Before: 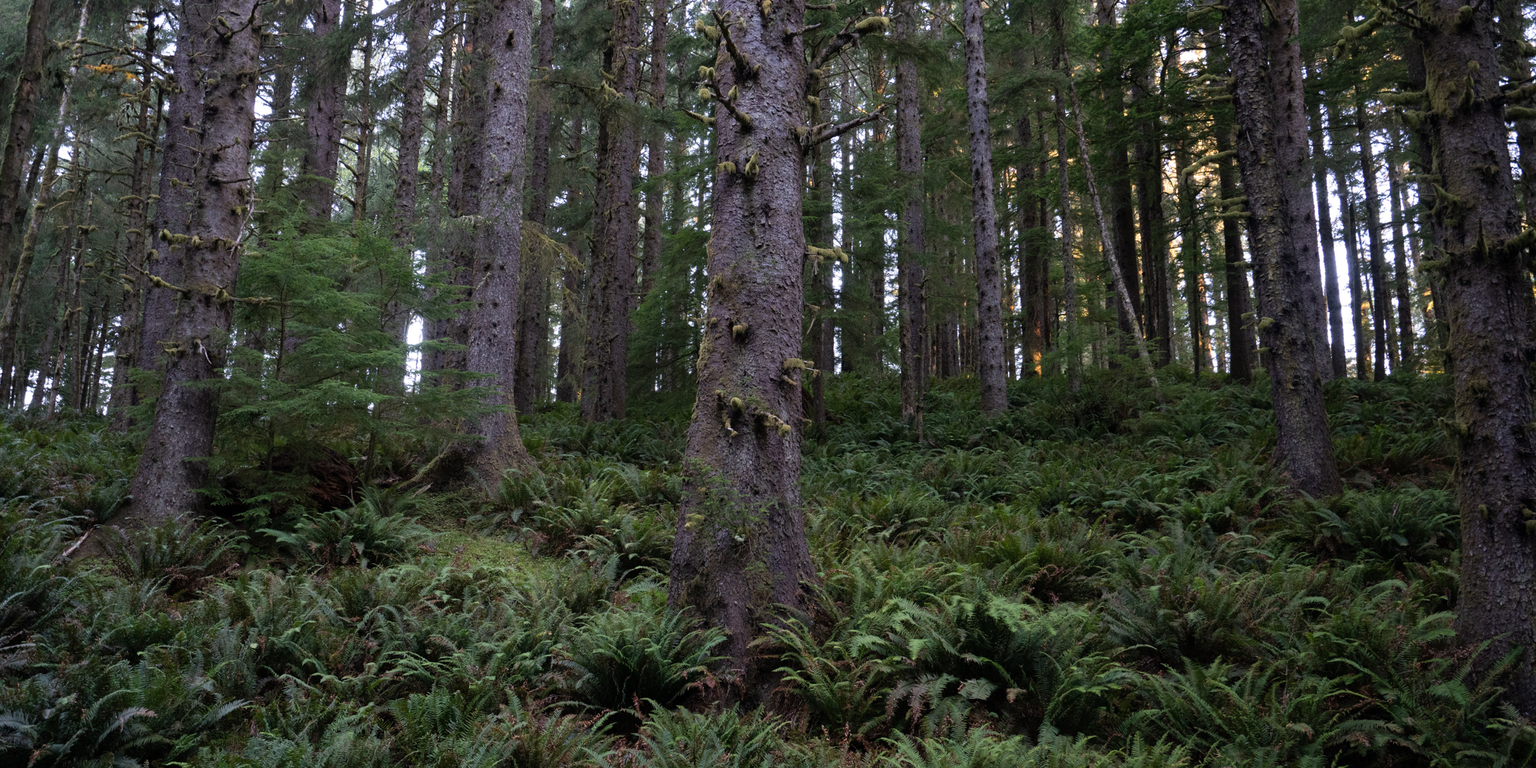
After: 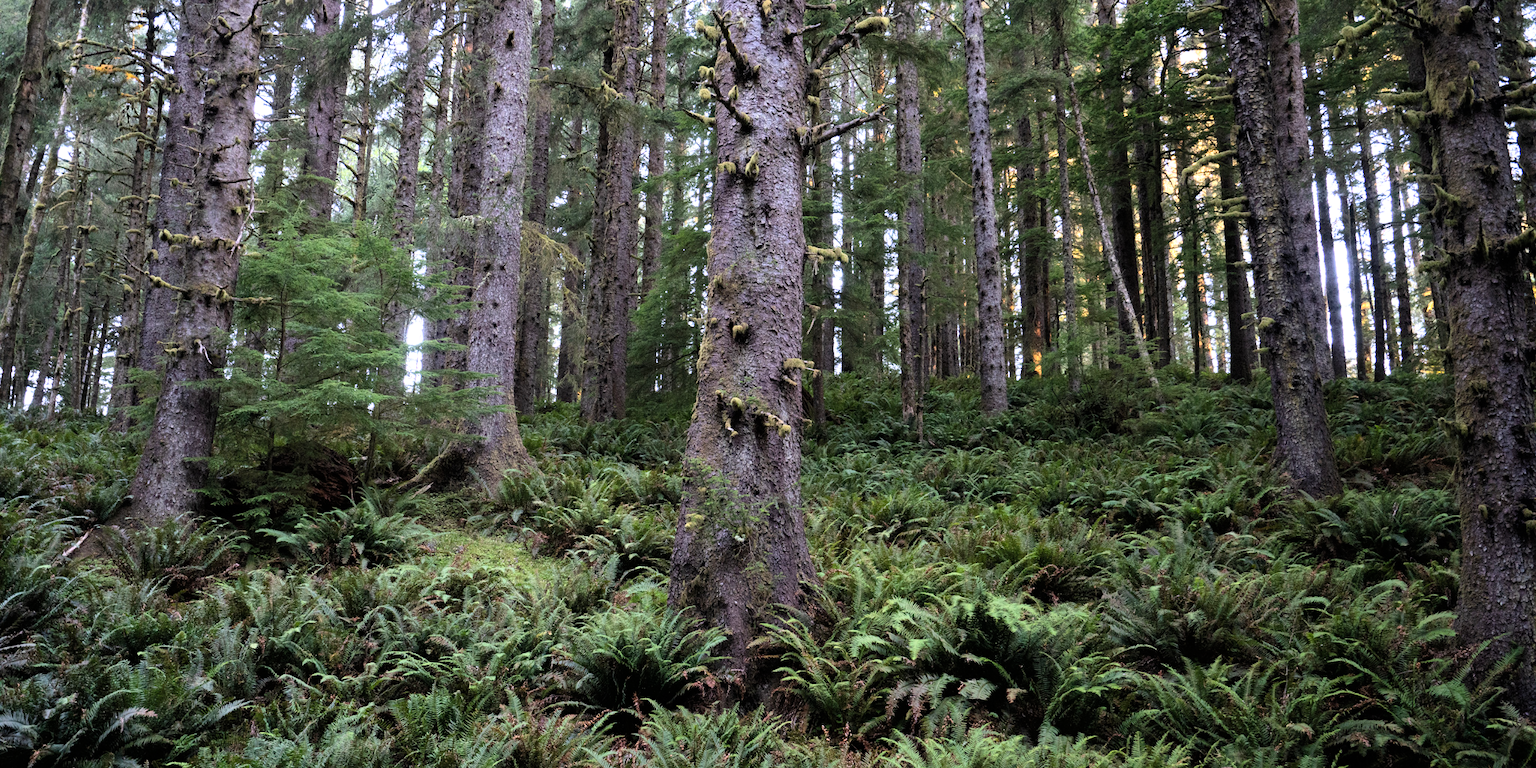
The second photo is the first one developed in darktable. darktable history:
base curve: curves: ch0 [(0, 0) (0.005, 0.002) (0.15, 0.3) (0.4, 0.7) (0.75, 0.95) (1, 1)]
exposure: exposure 0.296 EV, compensate highlight preservation false
